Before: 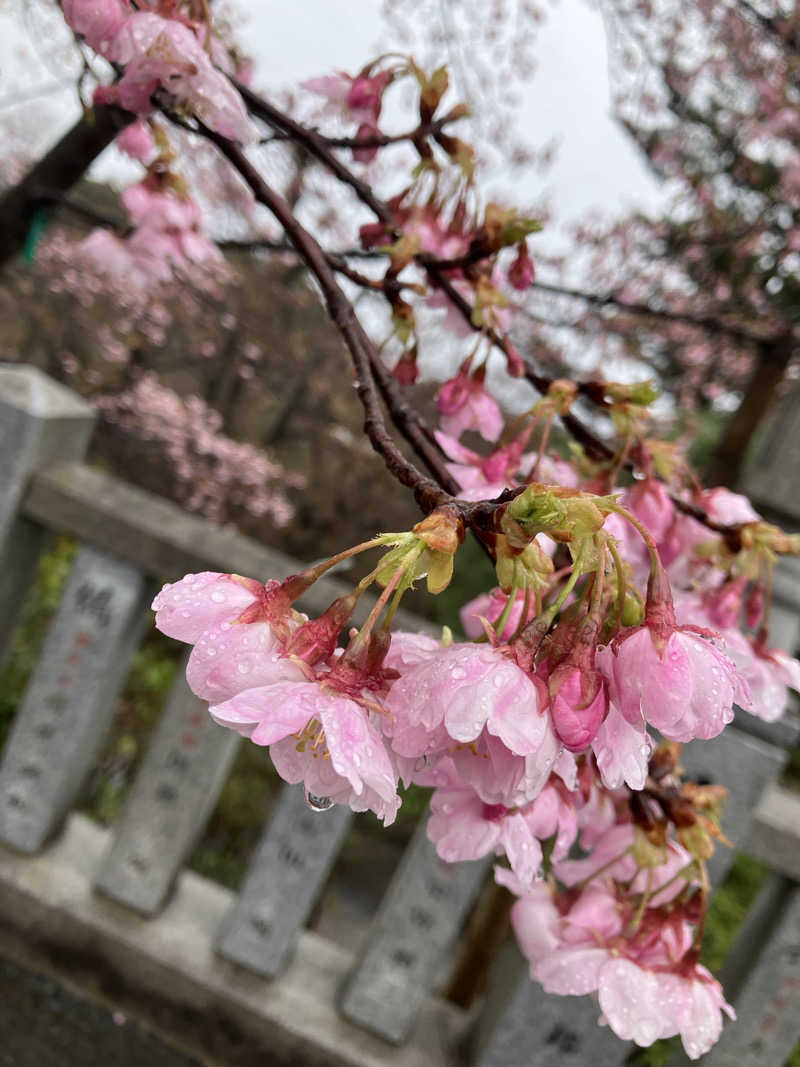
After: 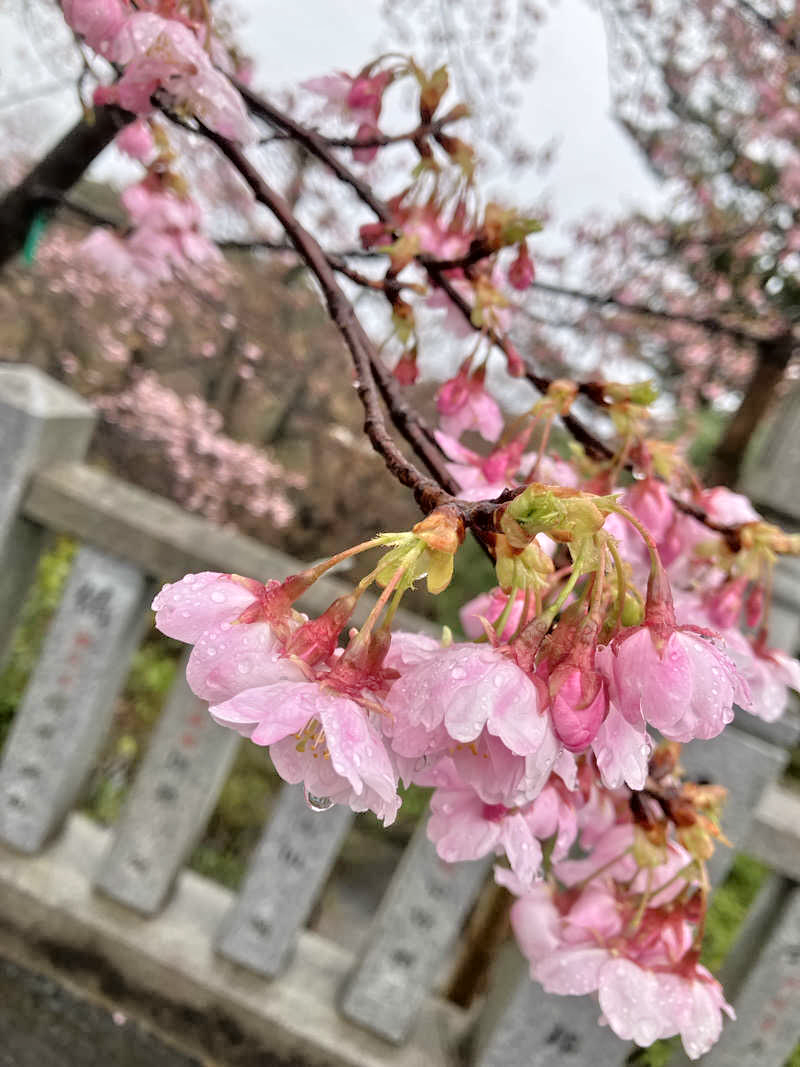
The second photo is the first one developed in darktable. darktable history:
tone equalizer: -7 EV 0.15 EV, -6 EV 0.6 EV, -5 EV 1.15 EV, -4 EV 1.33 EV, -3 EV 1.15 EV, -2 EV 0.6 EV, -1 EV 0.15 EV, mask exposure compensation -0.5 EV
contrast equalizer: y [[0.5 ×6], [0.5 ×6], [0.5 ×6], [0 ×6], [0, 0, 0, 0.581, 0.011, 0]]
